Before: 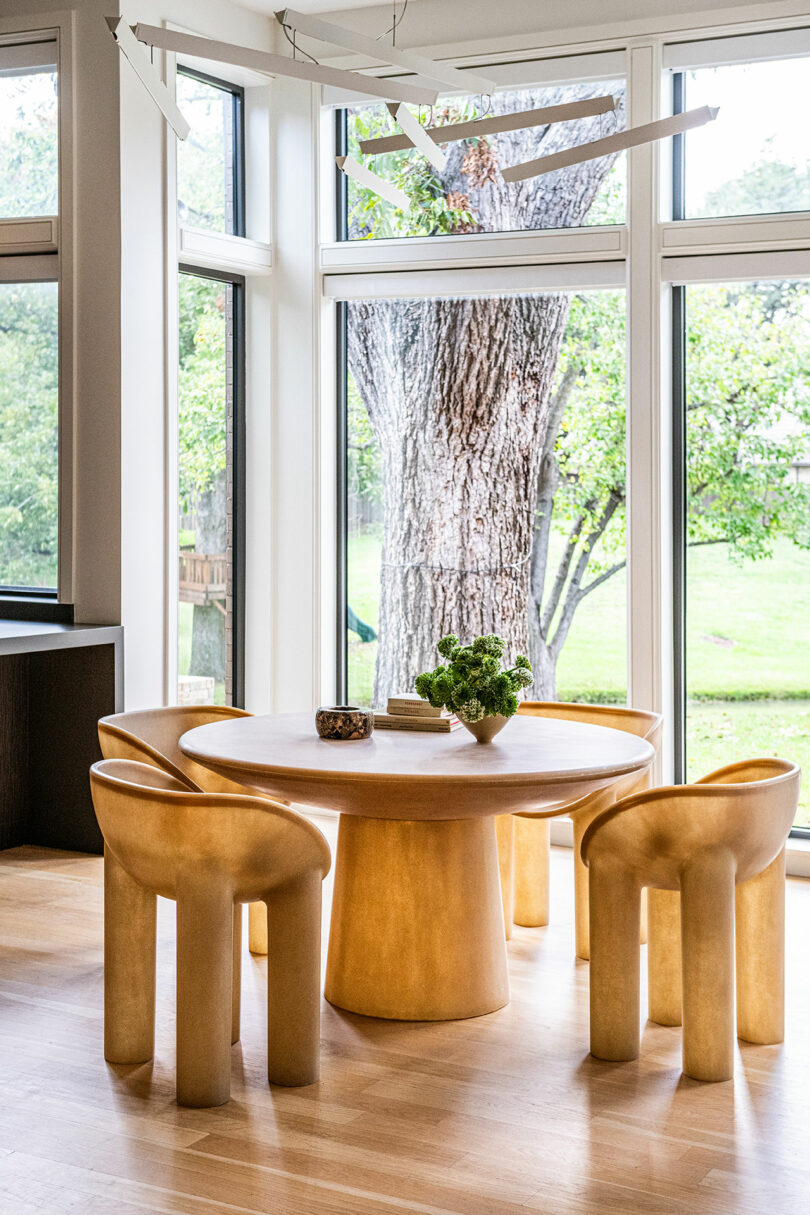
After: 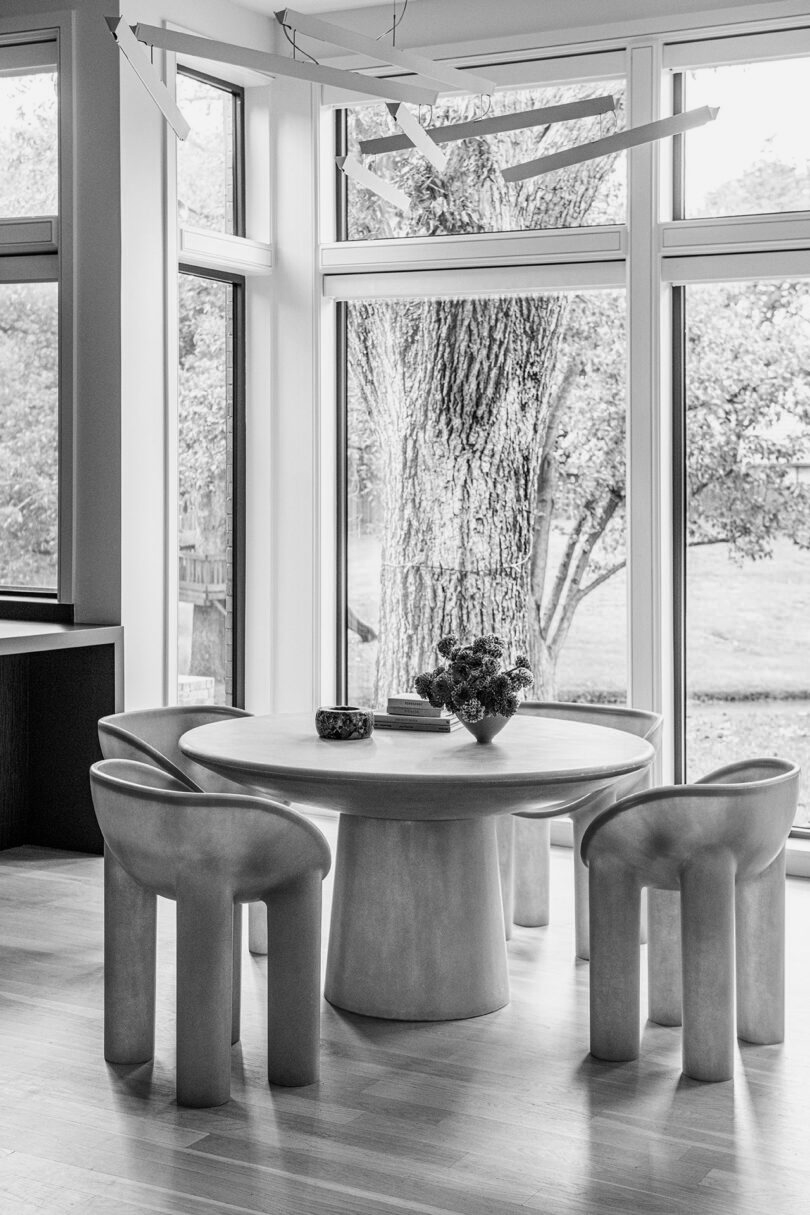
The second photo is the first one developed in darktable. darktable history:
color calibration: output gray [0.246, 0.254, 0.501, 0], illuminant same as pipeline (D50), adaptation XYZ, x 0.346, y 0.358, temperature 5008.92 K
